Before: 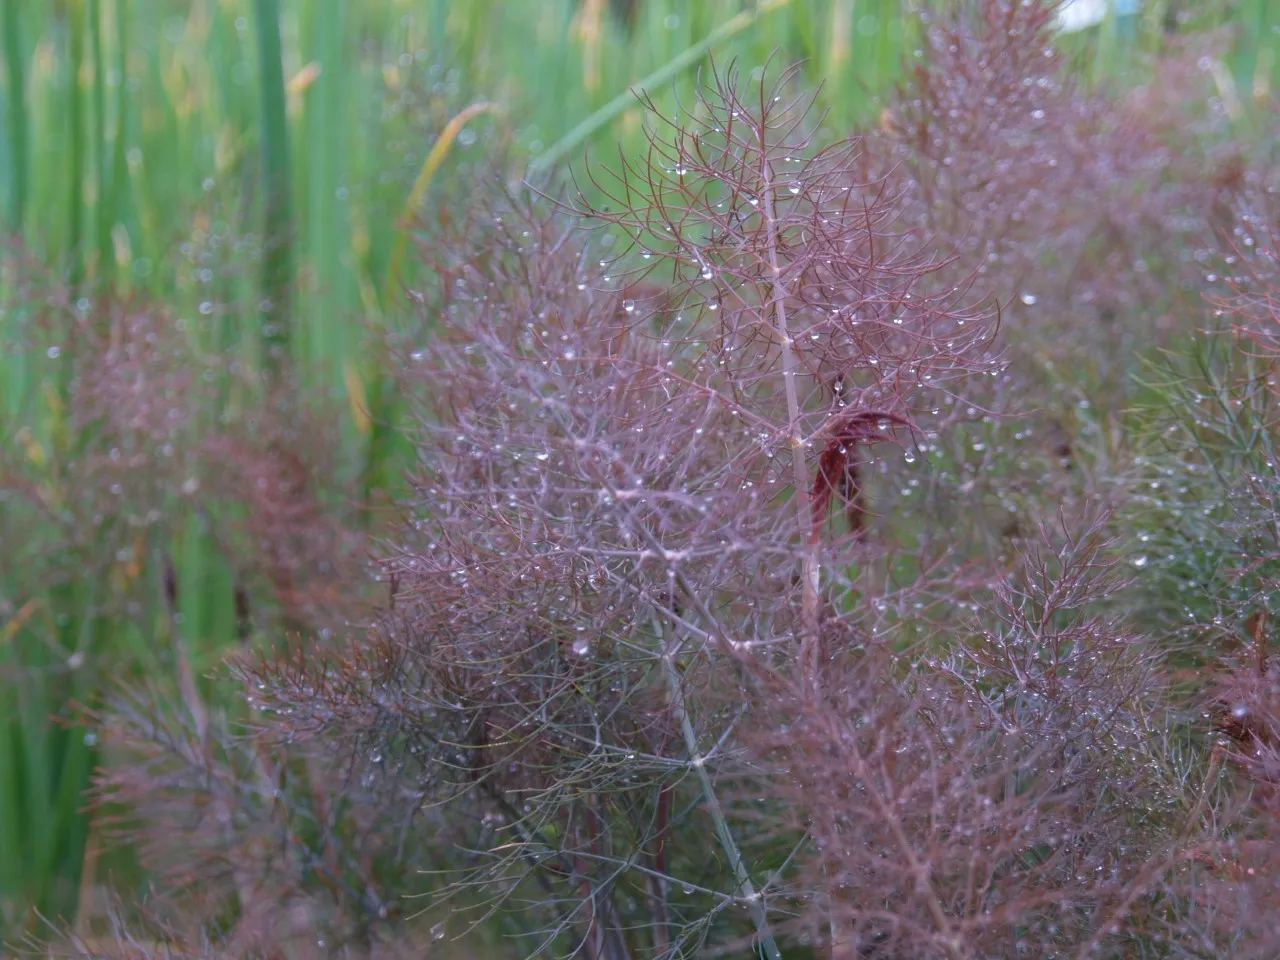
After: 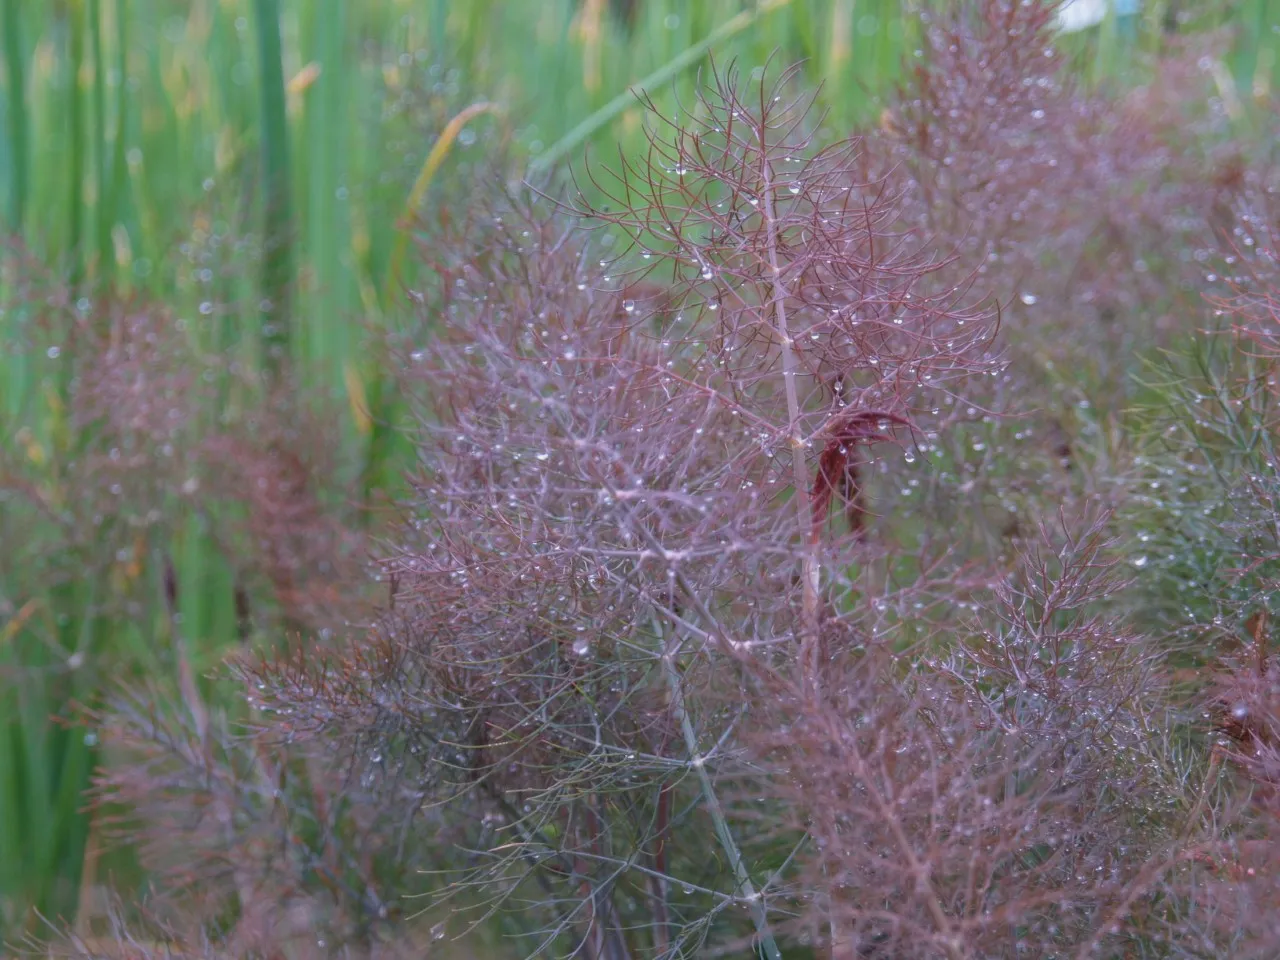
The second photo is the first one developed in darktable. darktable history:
contrast brightness saturation: contrast -0.278
local contrast: highlights 62%, detail 143%, midtone range 0.433
